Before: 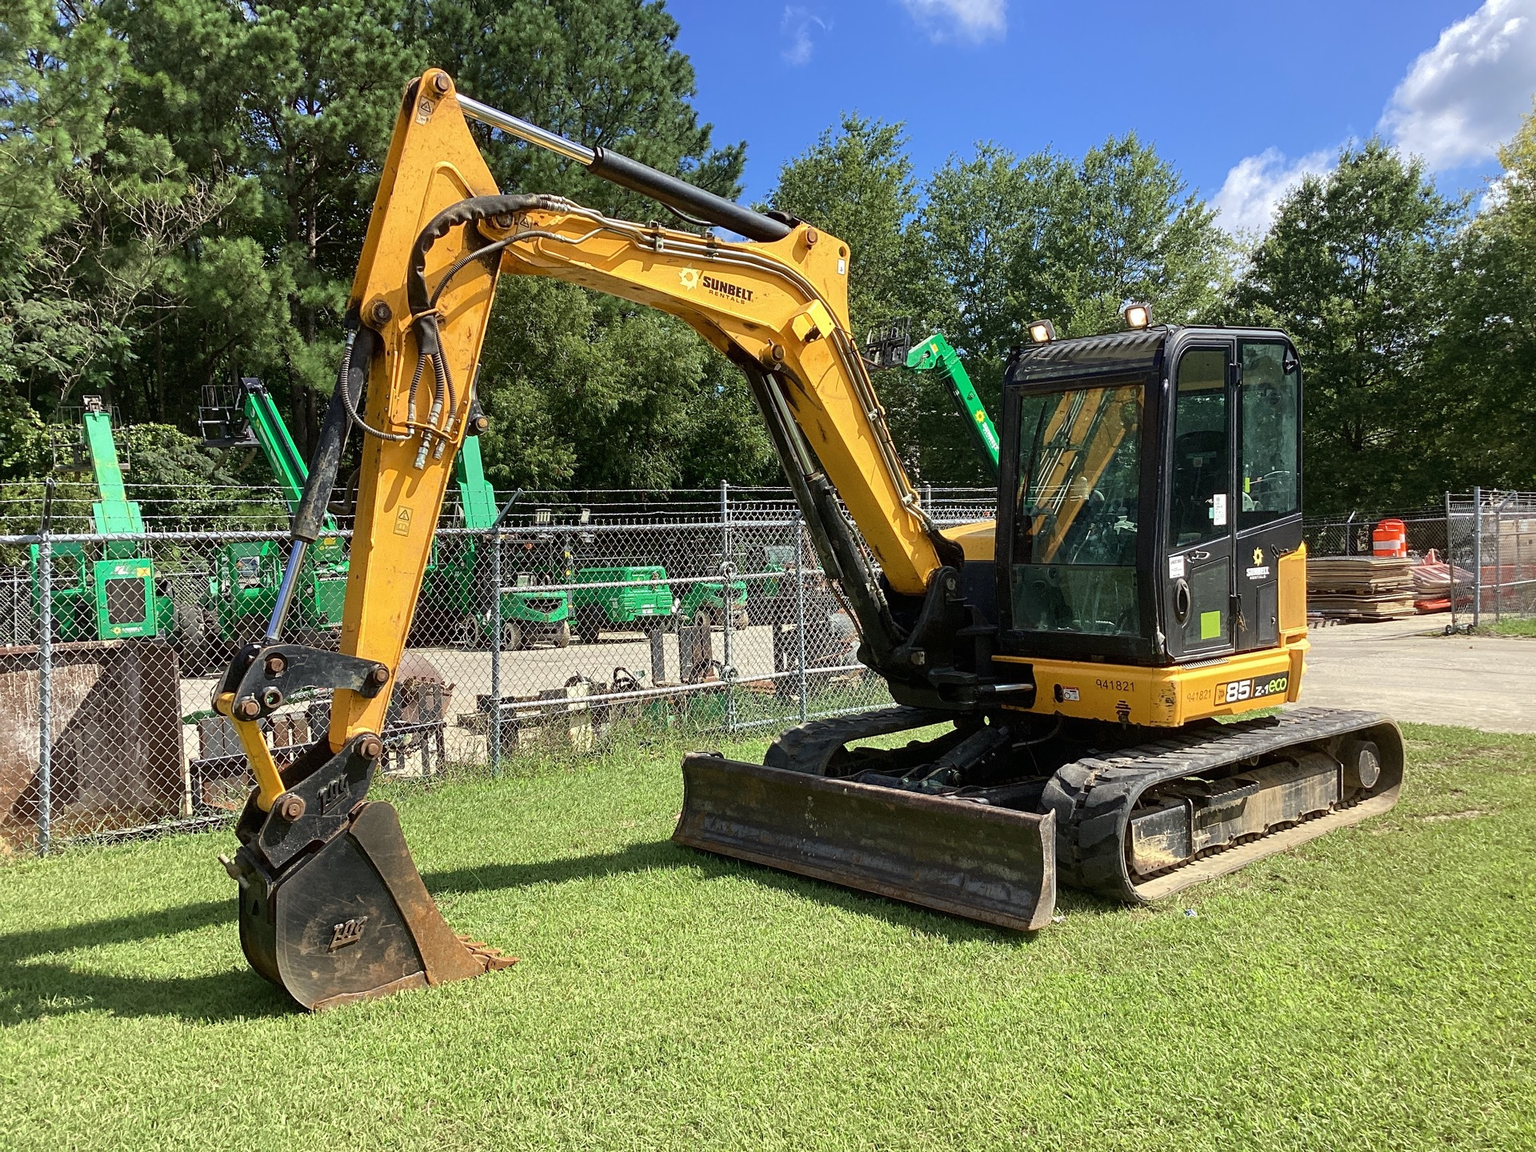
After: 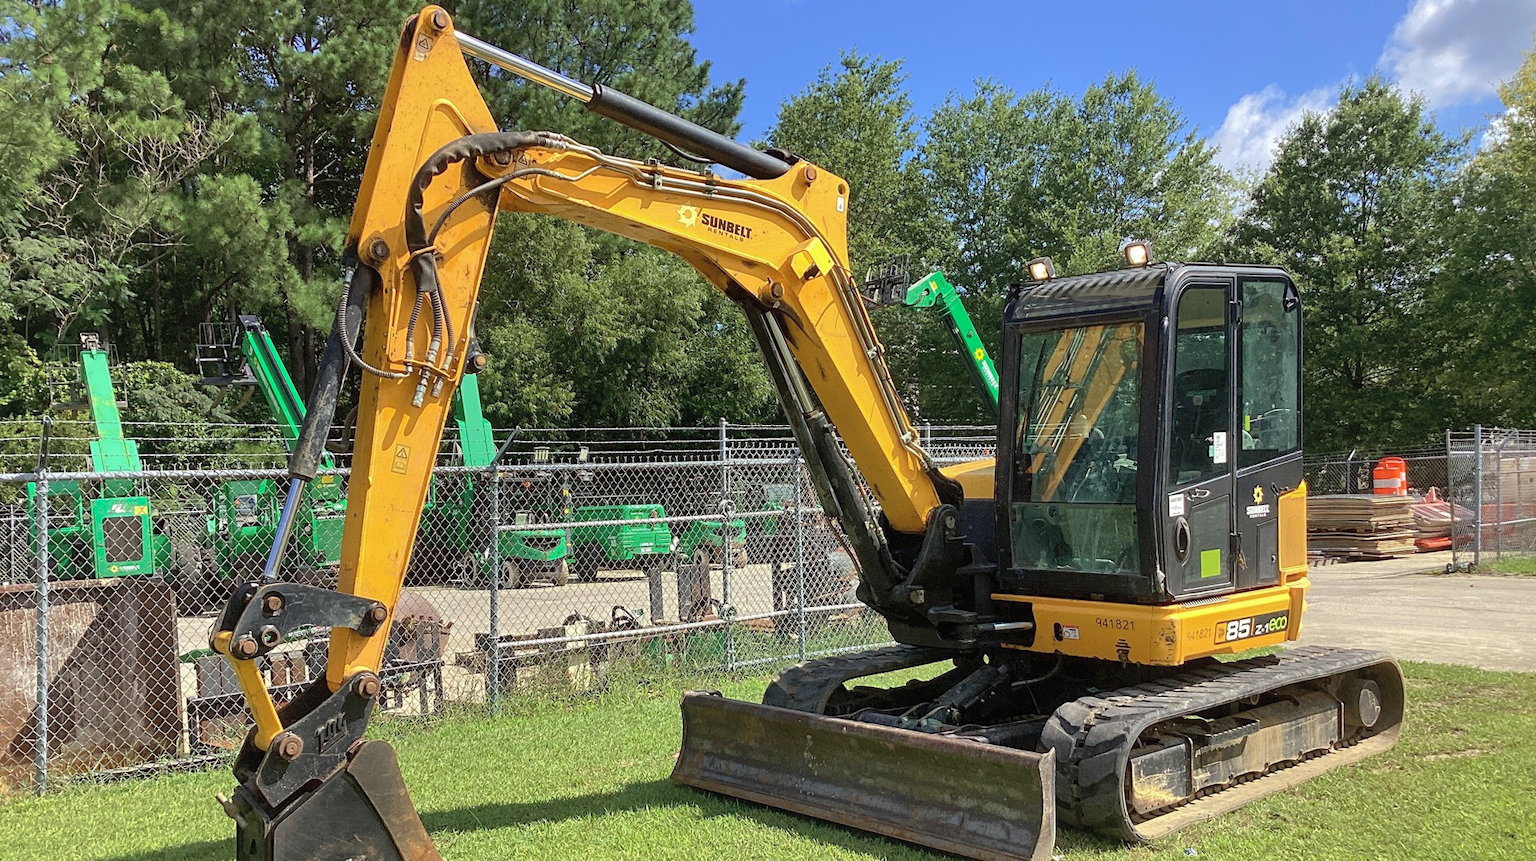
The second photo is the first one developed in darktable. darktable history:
crop: left 0.21%, top 5.494%, bottom 19.885%
shadows and highlights: on, module defaults
contrast brightness saturation: contrast 0.054, brightness 0.066, saturation 0.006
